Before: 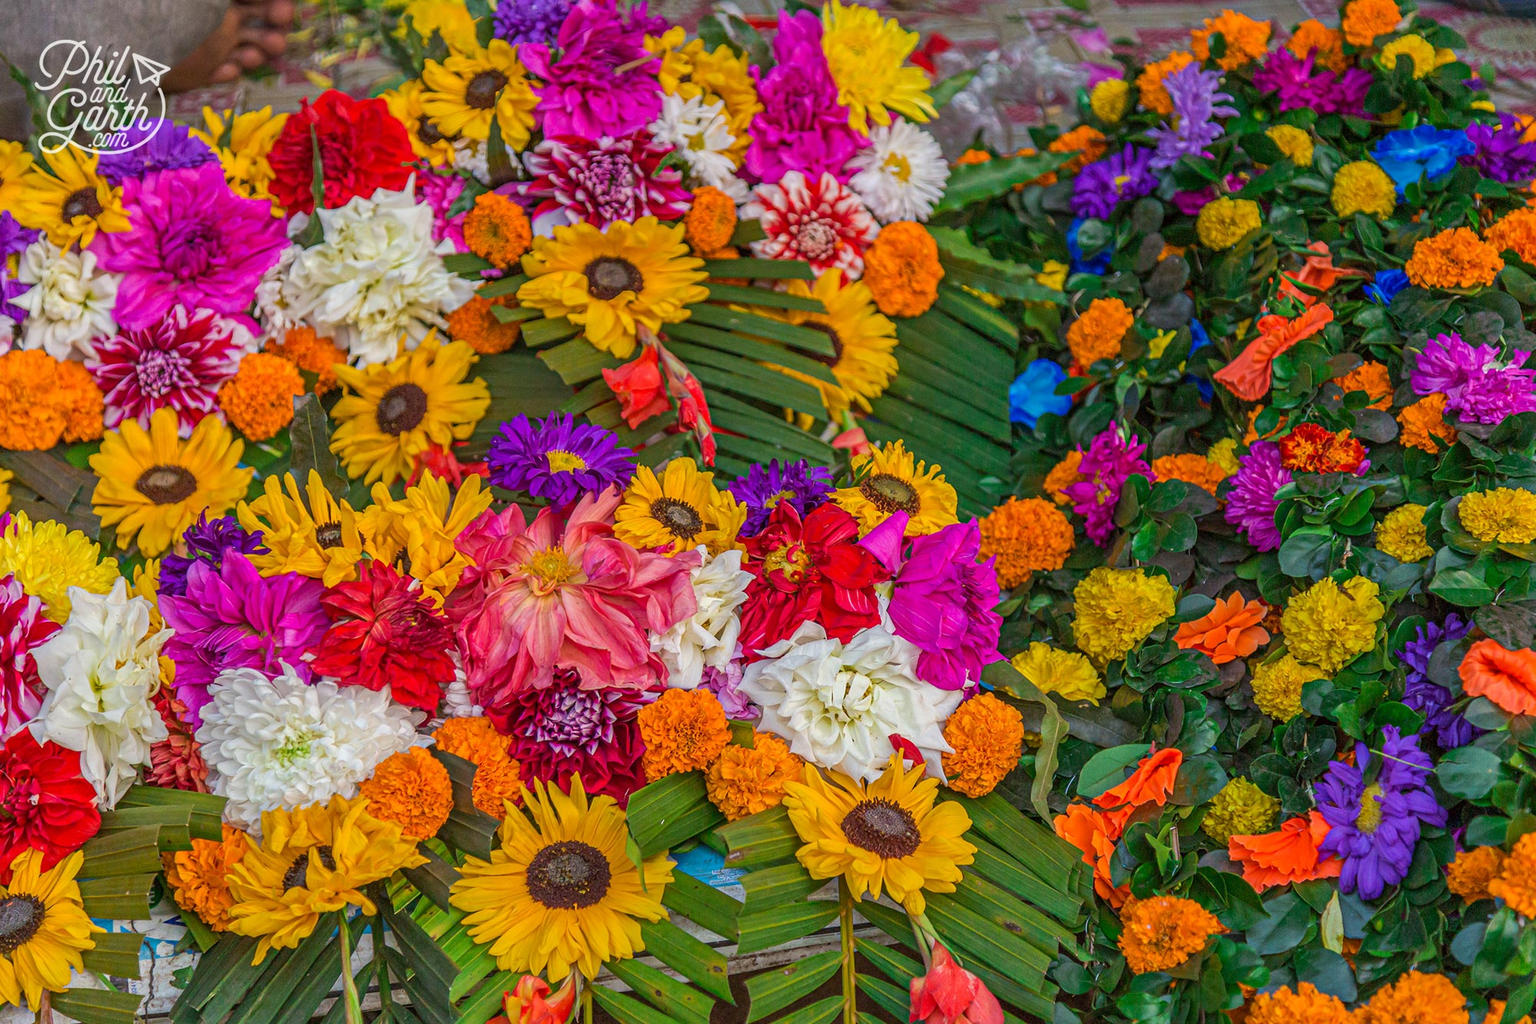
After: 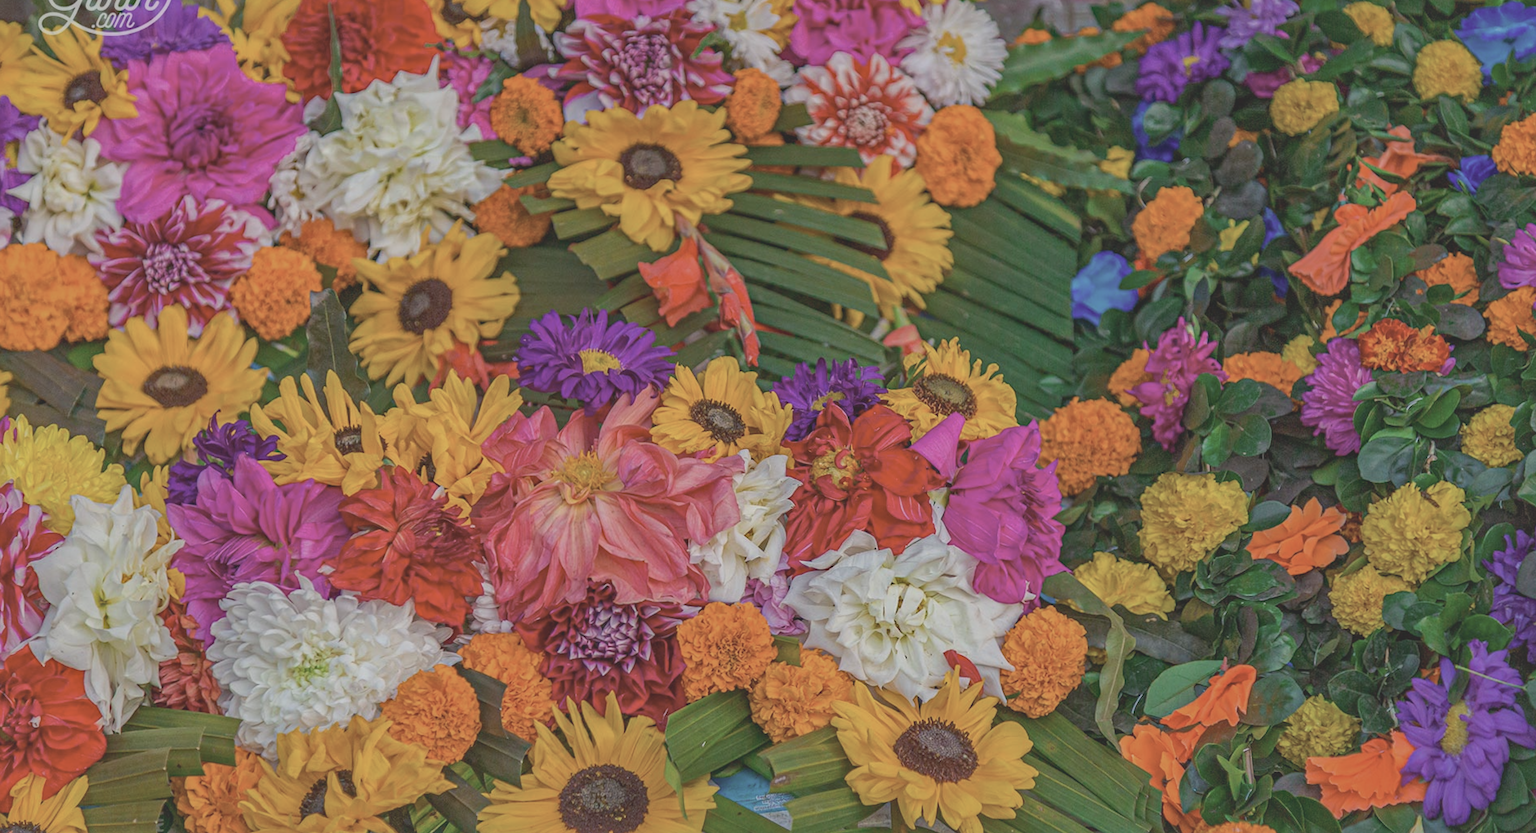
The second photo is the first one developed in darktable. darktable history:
contrast brightness saturation: contrast -0.258, saturation -0.443
crop and rotate: angle 0.113°, top 11.861%, right 5.648%, bottom 11.288%
haze removal: compatibility mode true, adaptive false
shadows and highlights: on, module defaults
